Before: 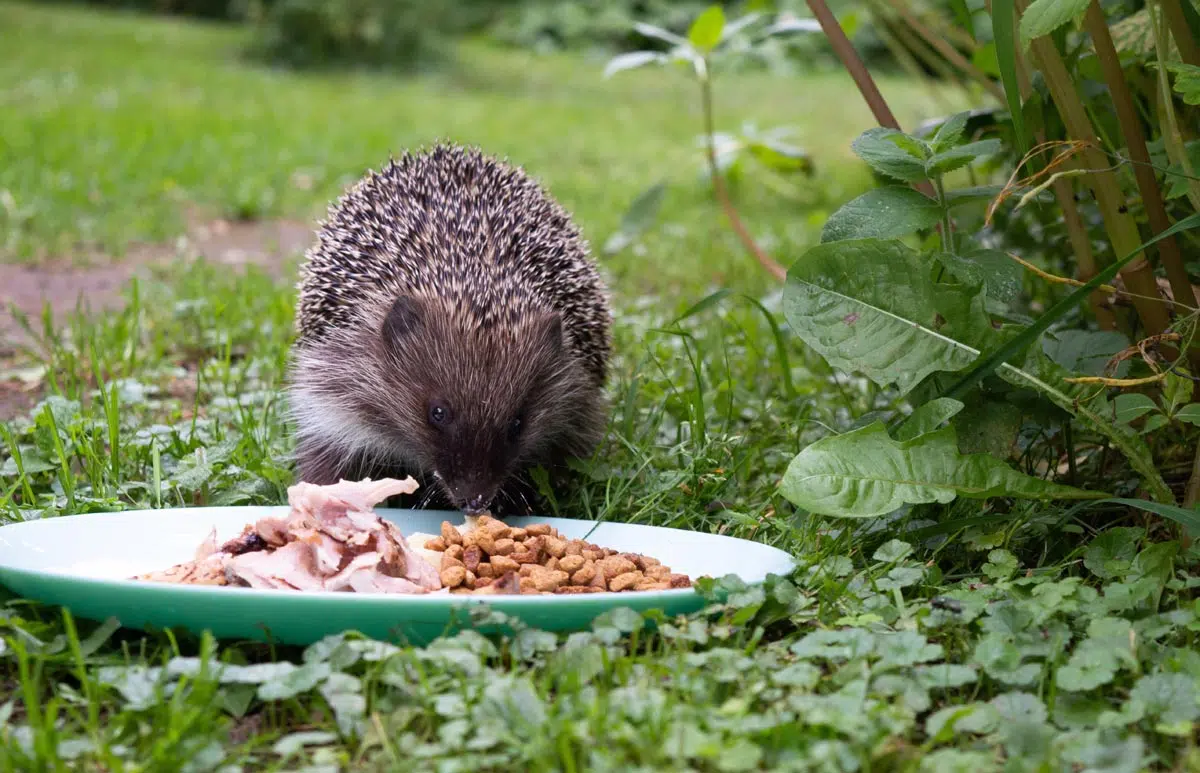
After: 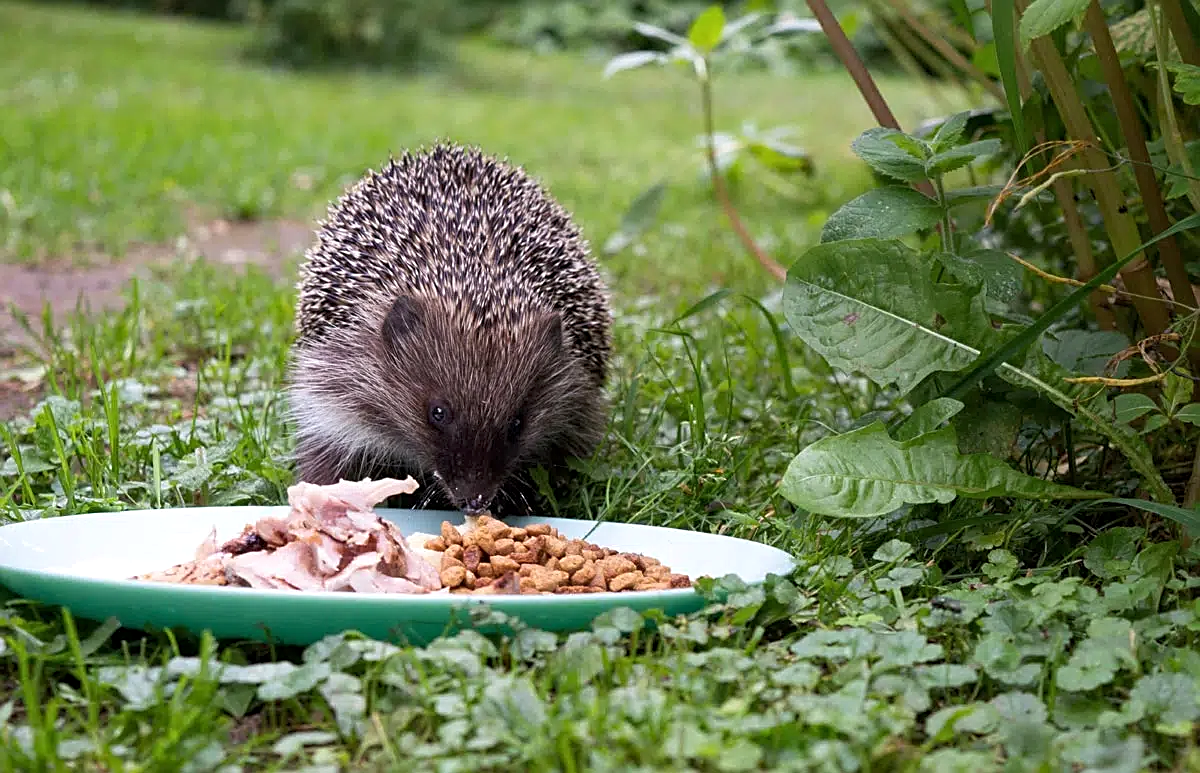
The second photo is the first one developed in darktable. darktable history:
local contrast: highlights 105%, shadows 99%, detail 119%, midtone range 0.2
sharpen: amount 0.5
